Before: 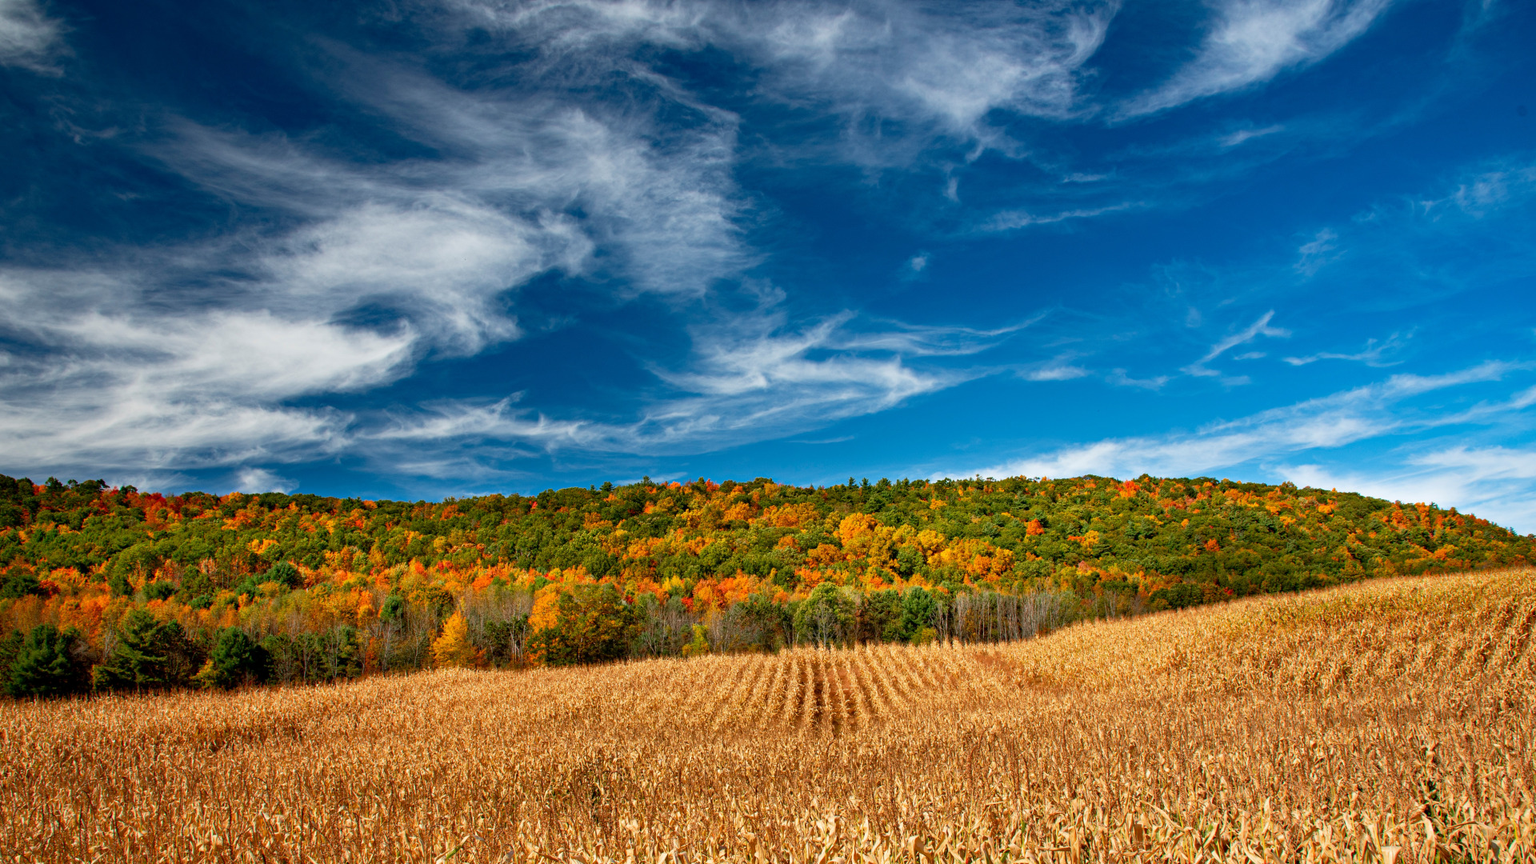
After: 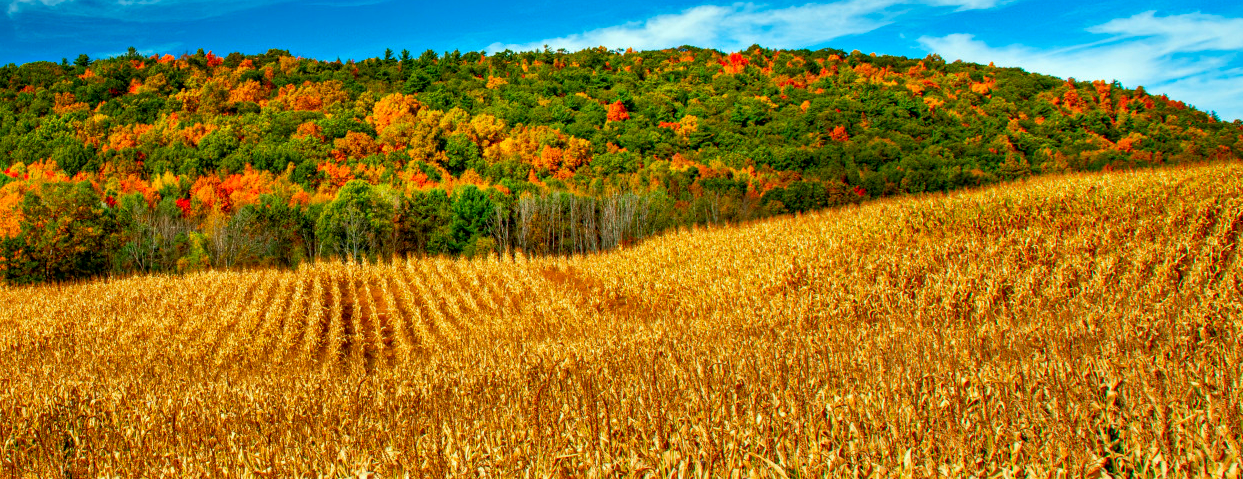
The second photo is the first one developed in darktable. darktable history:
color correction: highlights a* -7.43, highlights b* 1.38, shadows a* -3.57, saturation 1.44
local contrast: on, module defaults
crop and rotate: left 35.22%, top 50.756%, bottom 4.852%
shadows and highlights: low approximation 0.01, soften with gaussian
